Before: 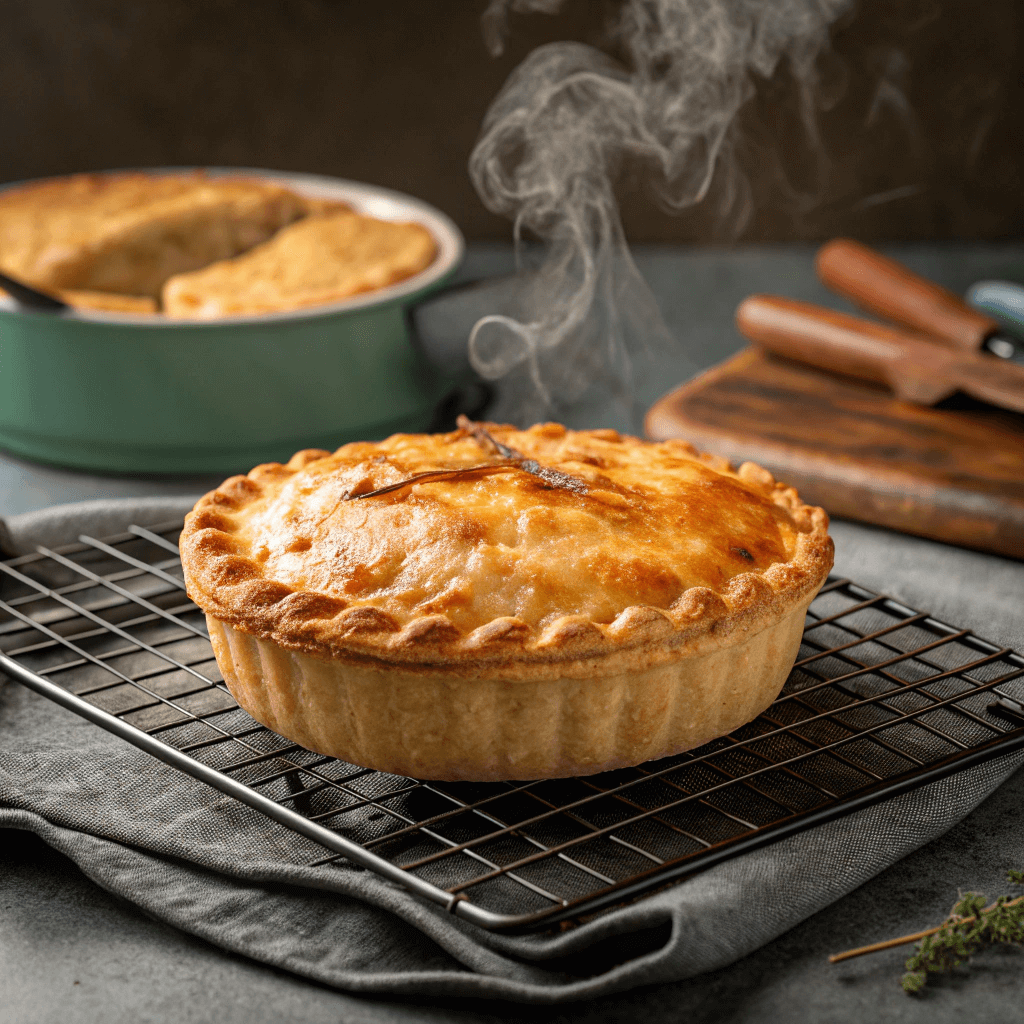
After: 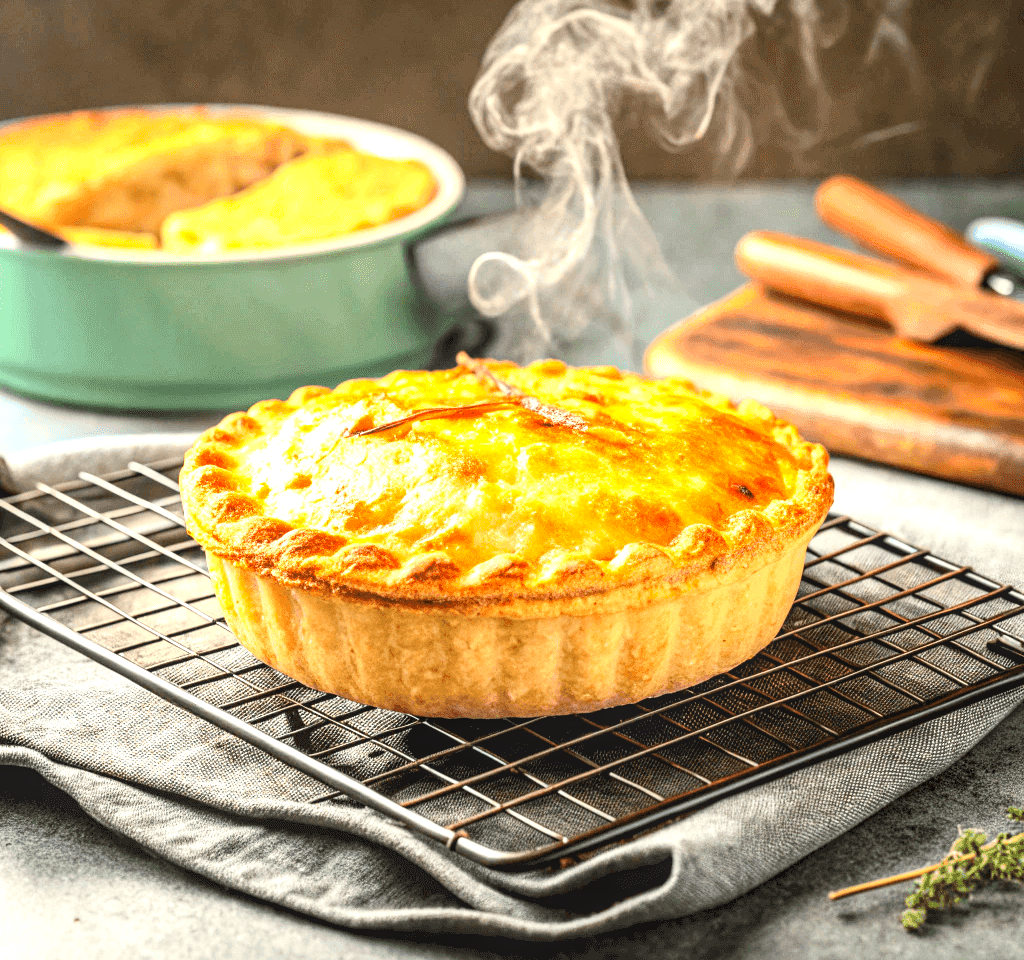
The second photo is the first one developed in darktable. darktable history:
exposure: black level correction 0, exposure 1.75 EV, compensate exposure bias true, compensate highlight preservation false
crop and rotate: top 6.25%
local contrast: on, module defaults
color correction: highlights b* 3
contrast brightness saturation: contrast 0.2, brightness 0.16, saturation 0.22
